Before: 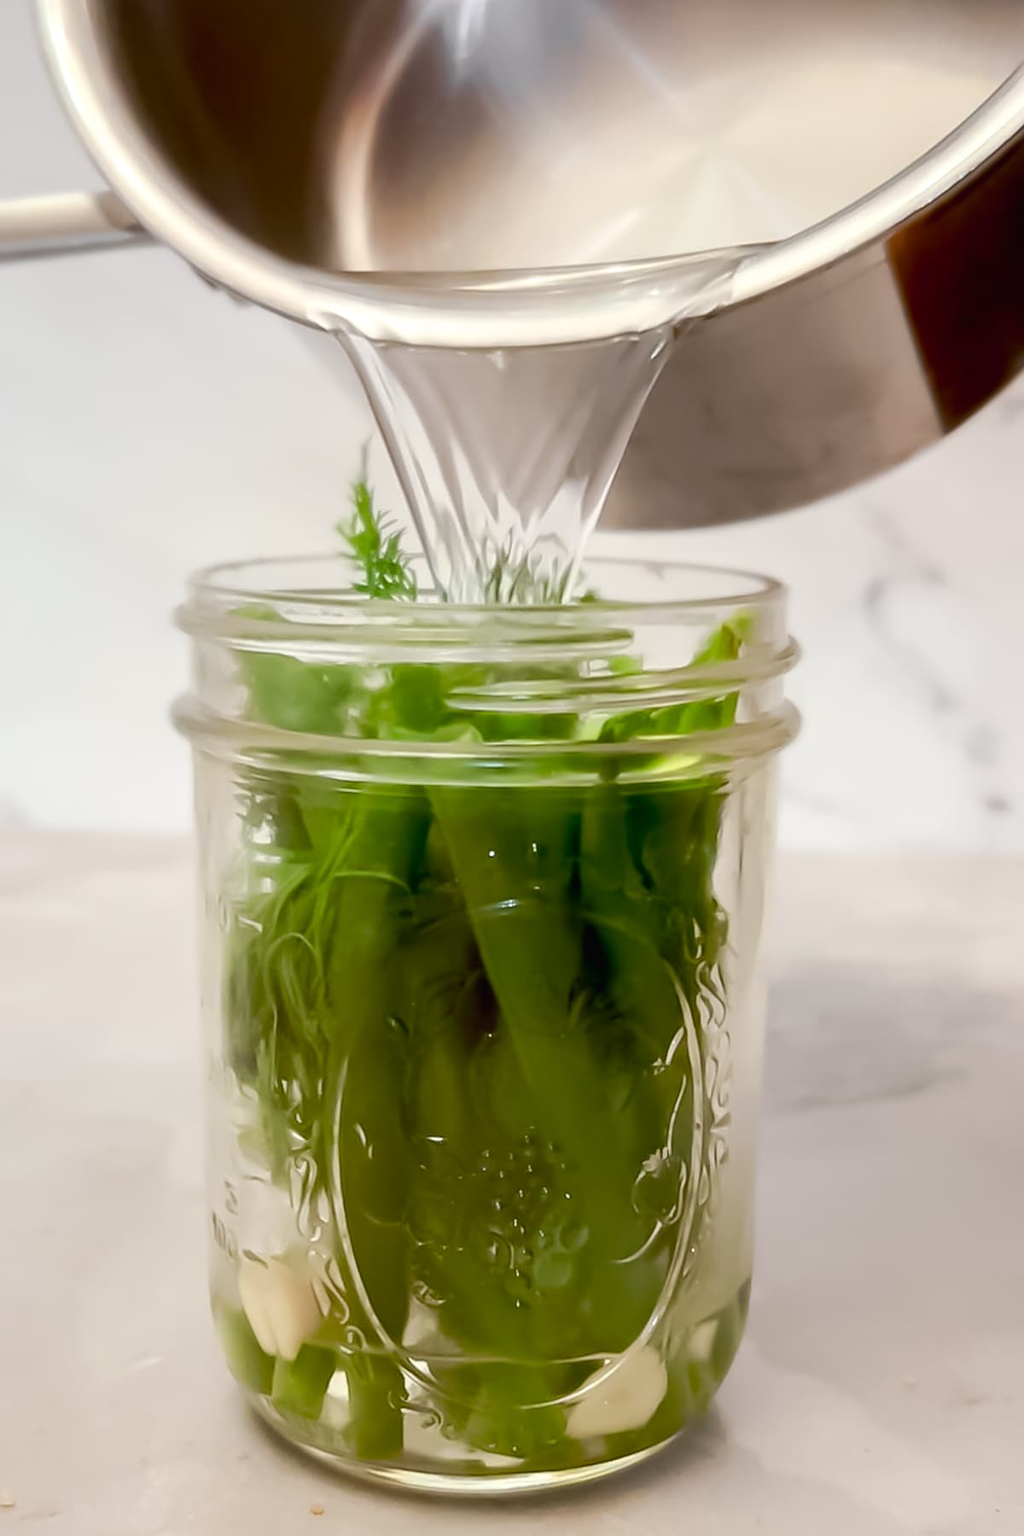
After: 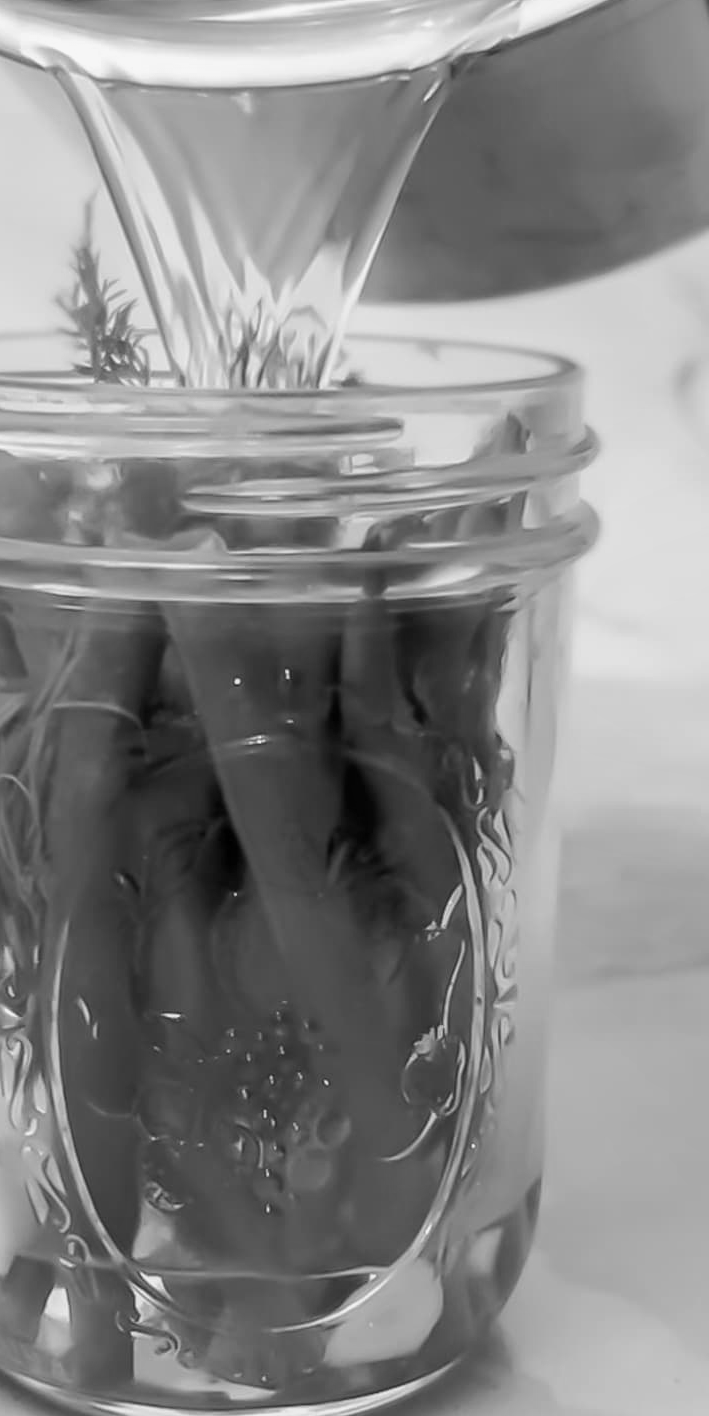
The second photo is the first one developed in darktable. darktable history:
color balance rgb: perceptual saturation grading › global saturation 20%, global vibrance 20%
local contrast: detail 110%
exposure: black level correction 0.001, exposure -0.125 EV, compensate exposure bias true, compensate highlight preservation false
monochrome: on, module defaults
crop and rotate: left 28.256%, top 17.734%, right 12.656%, bottom 3.573%
